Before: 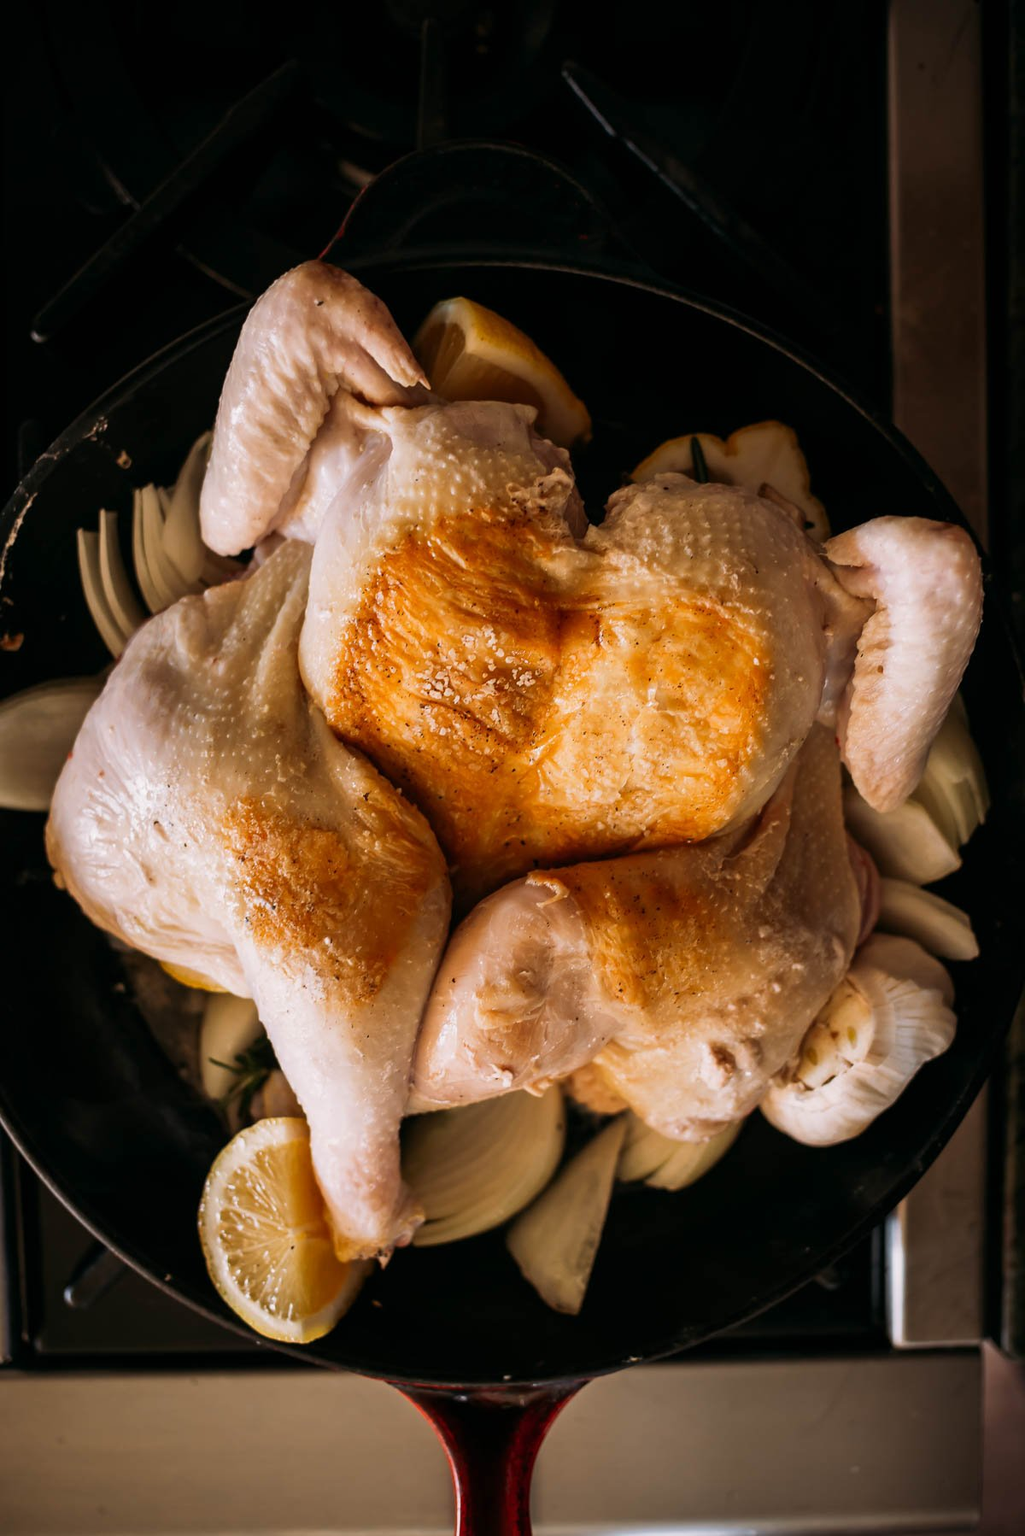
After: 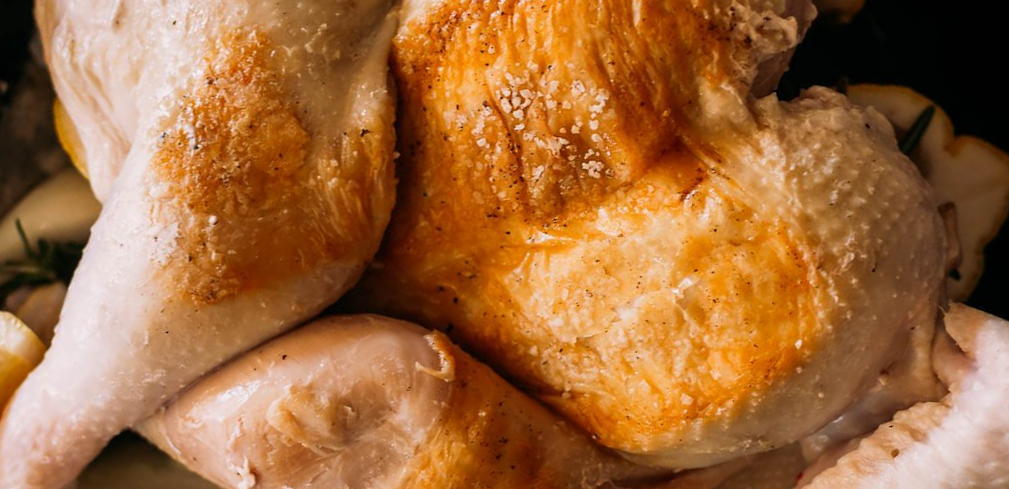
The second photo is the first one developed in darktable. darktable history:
crop and rotate: angle -45.04°, top 16.203%, right 0.784%, bottom 11.745%
